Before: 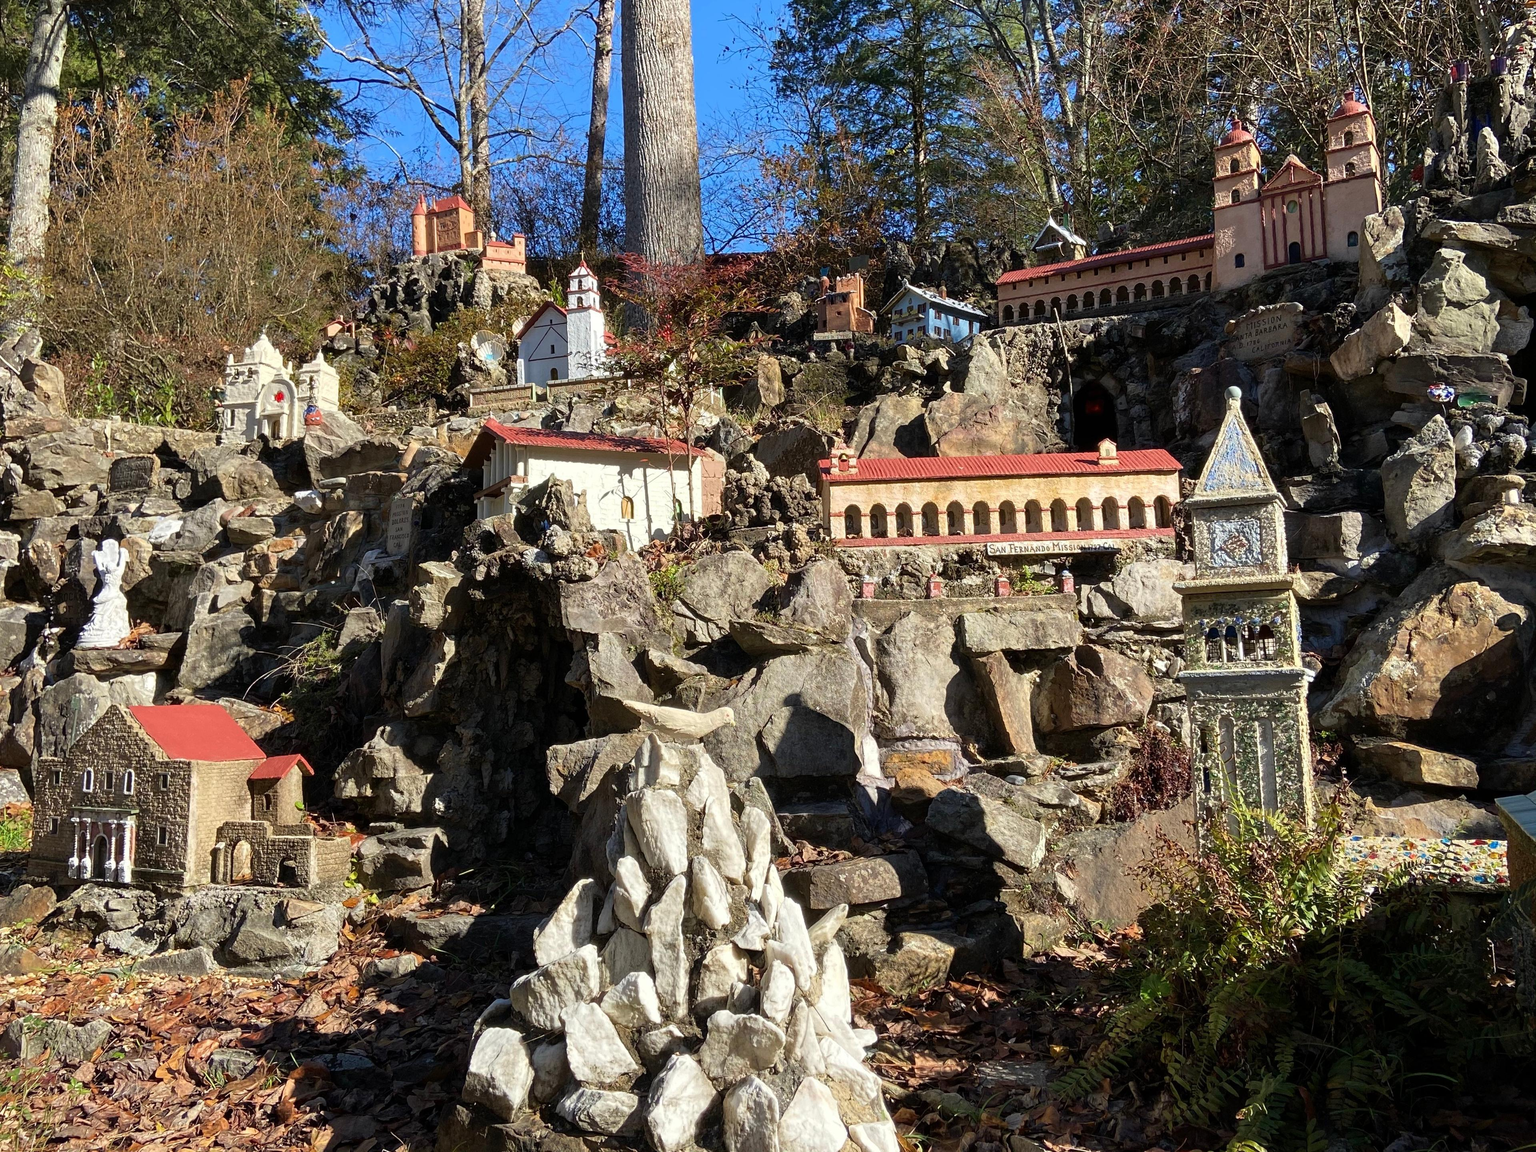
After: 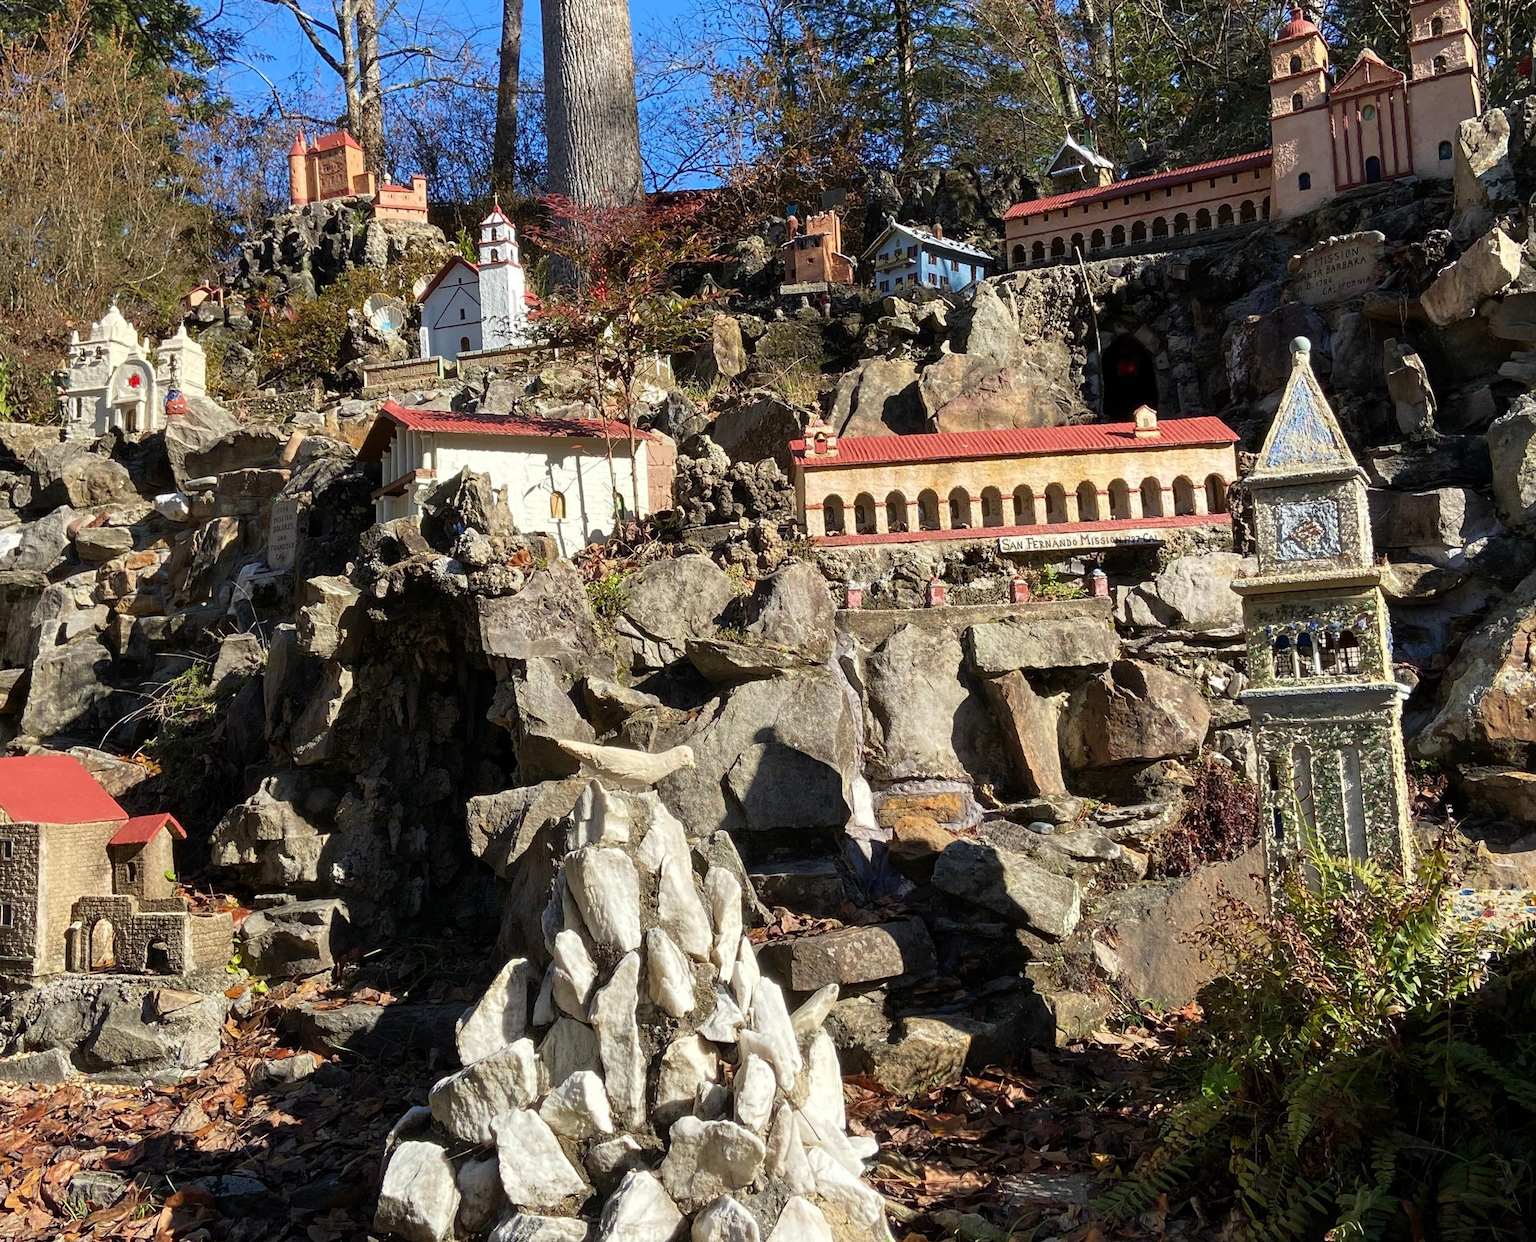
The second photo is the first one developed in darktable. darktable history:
crop: left 9.807%, top 6.259%, right 7.334%, bottom 2.177%
rotate and perspective: rotation -1.32°, lens shift (horizontal) -0.031, crop left 0.015, crop right 0.985, crop top 0.047, crop bottom 0.982
